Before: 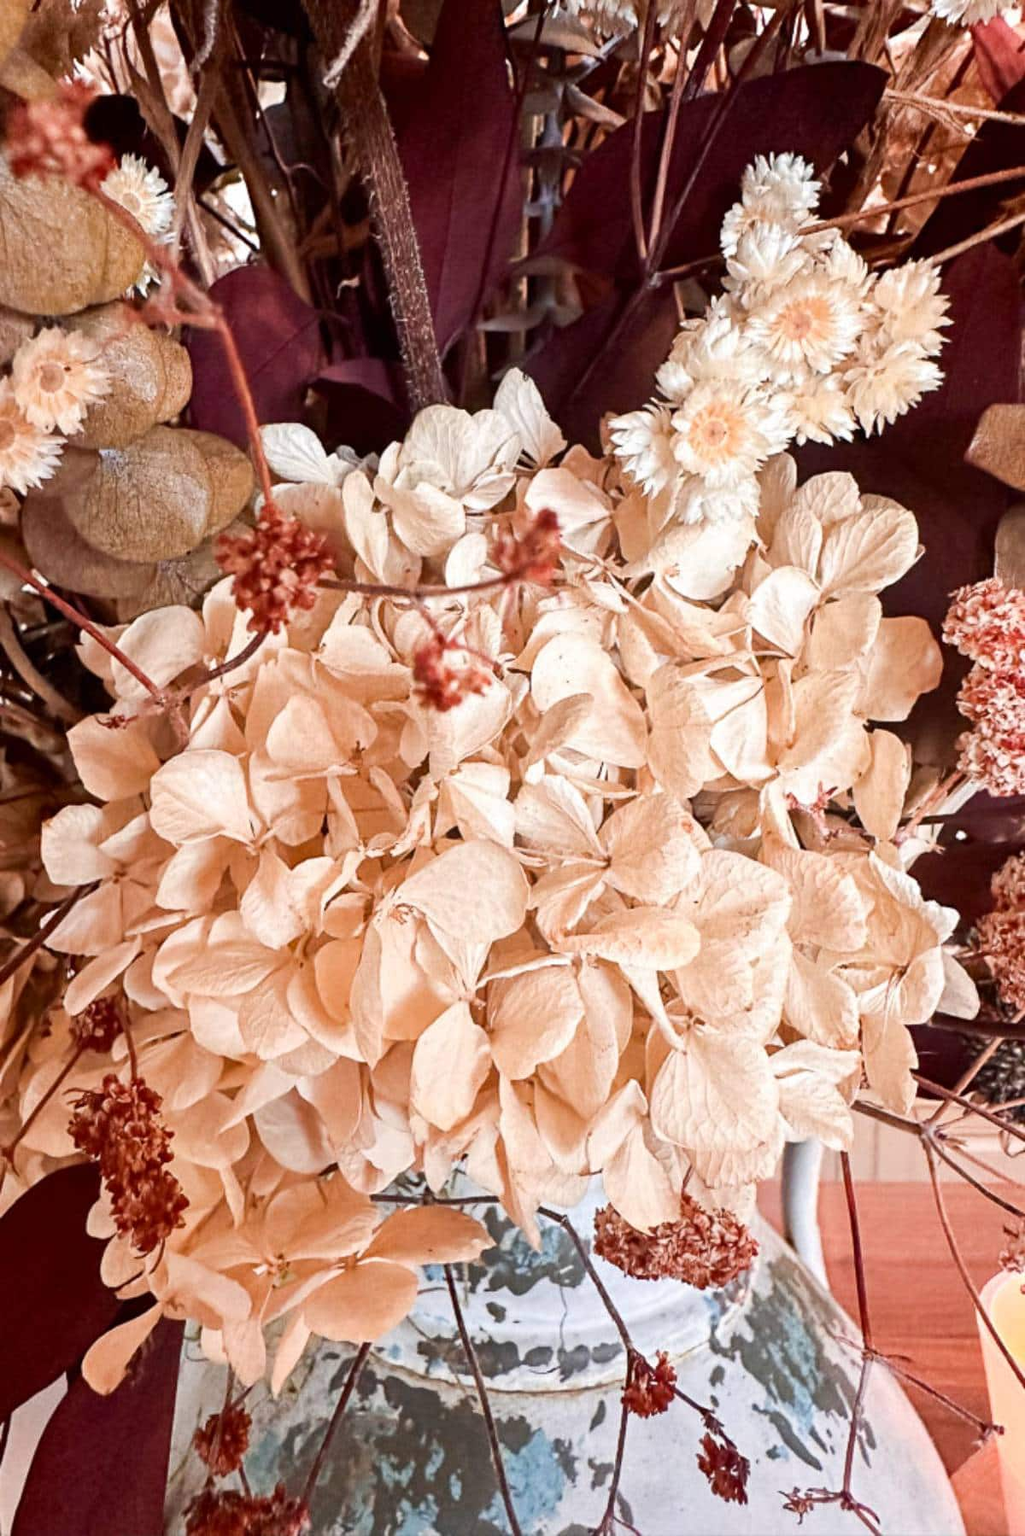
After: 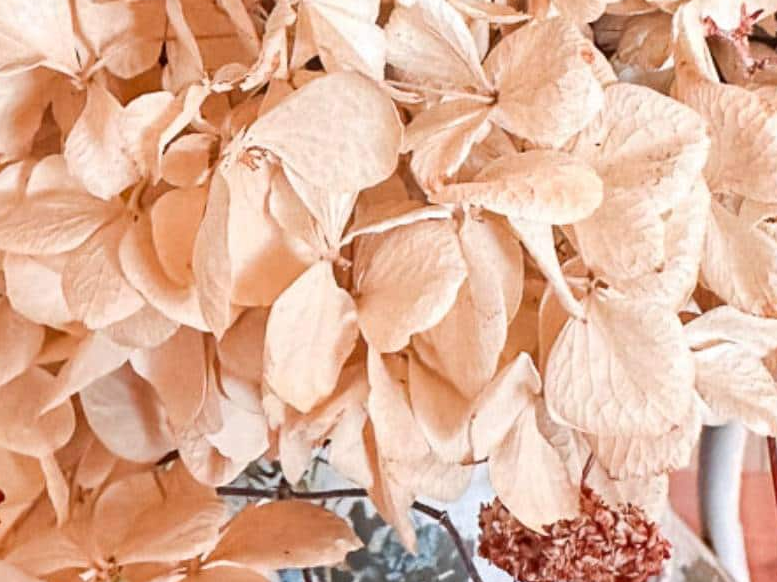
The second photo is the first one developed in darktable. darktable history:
crop: left 18.095%, top 50.713%, right 17.11%, bottom 16.881%
exposure: compensate exposure bias true, compensate highlight preservation false
